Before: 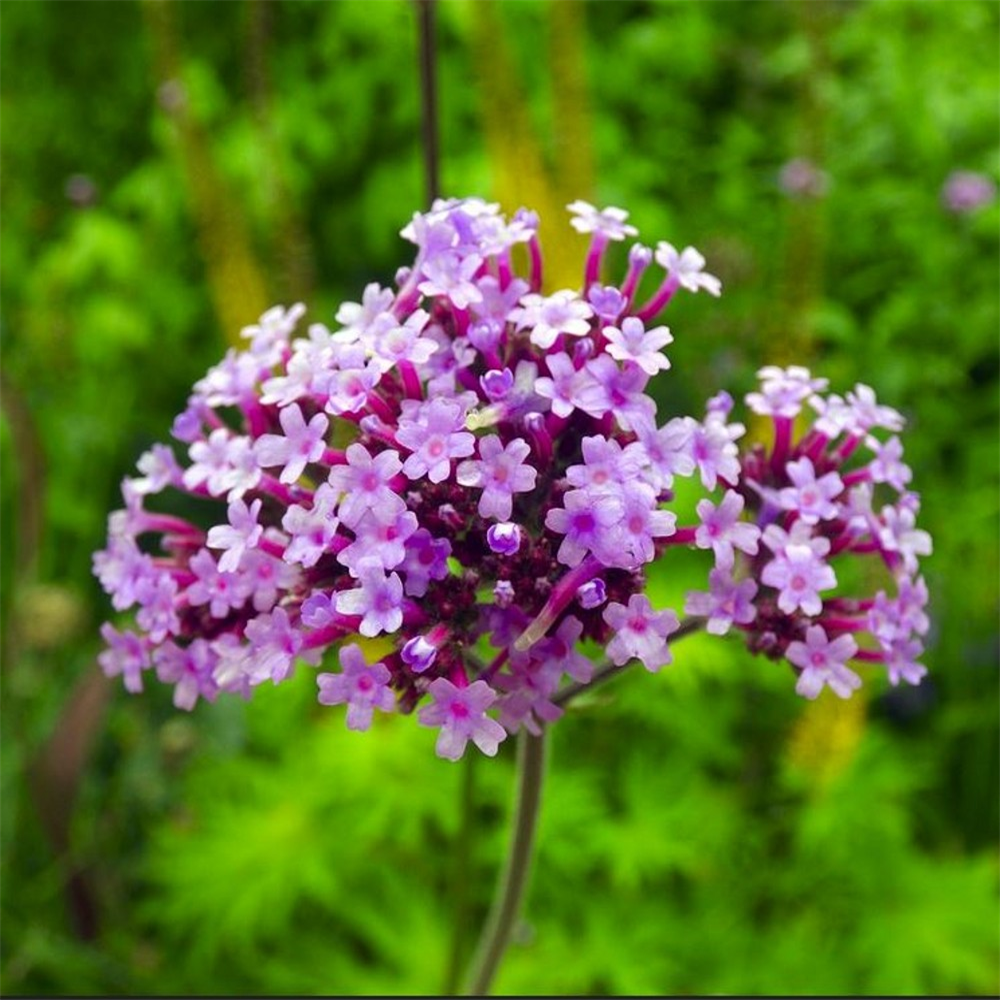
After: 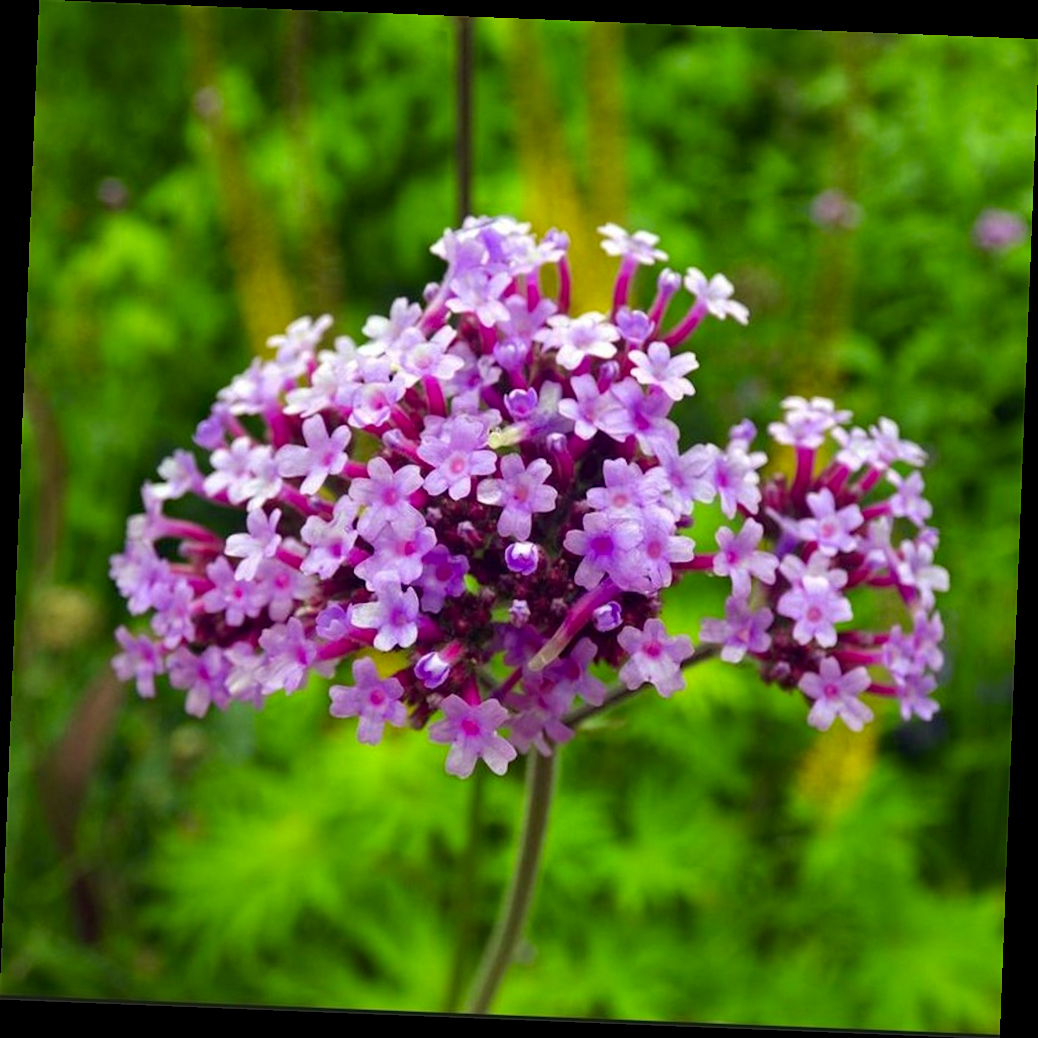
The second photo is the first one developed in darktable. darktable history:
rotate and perspective: rotation 2.27°, automatic cropping off
haze removal: on, module defaults
